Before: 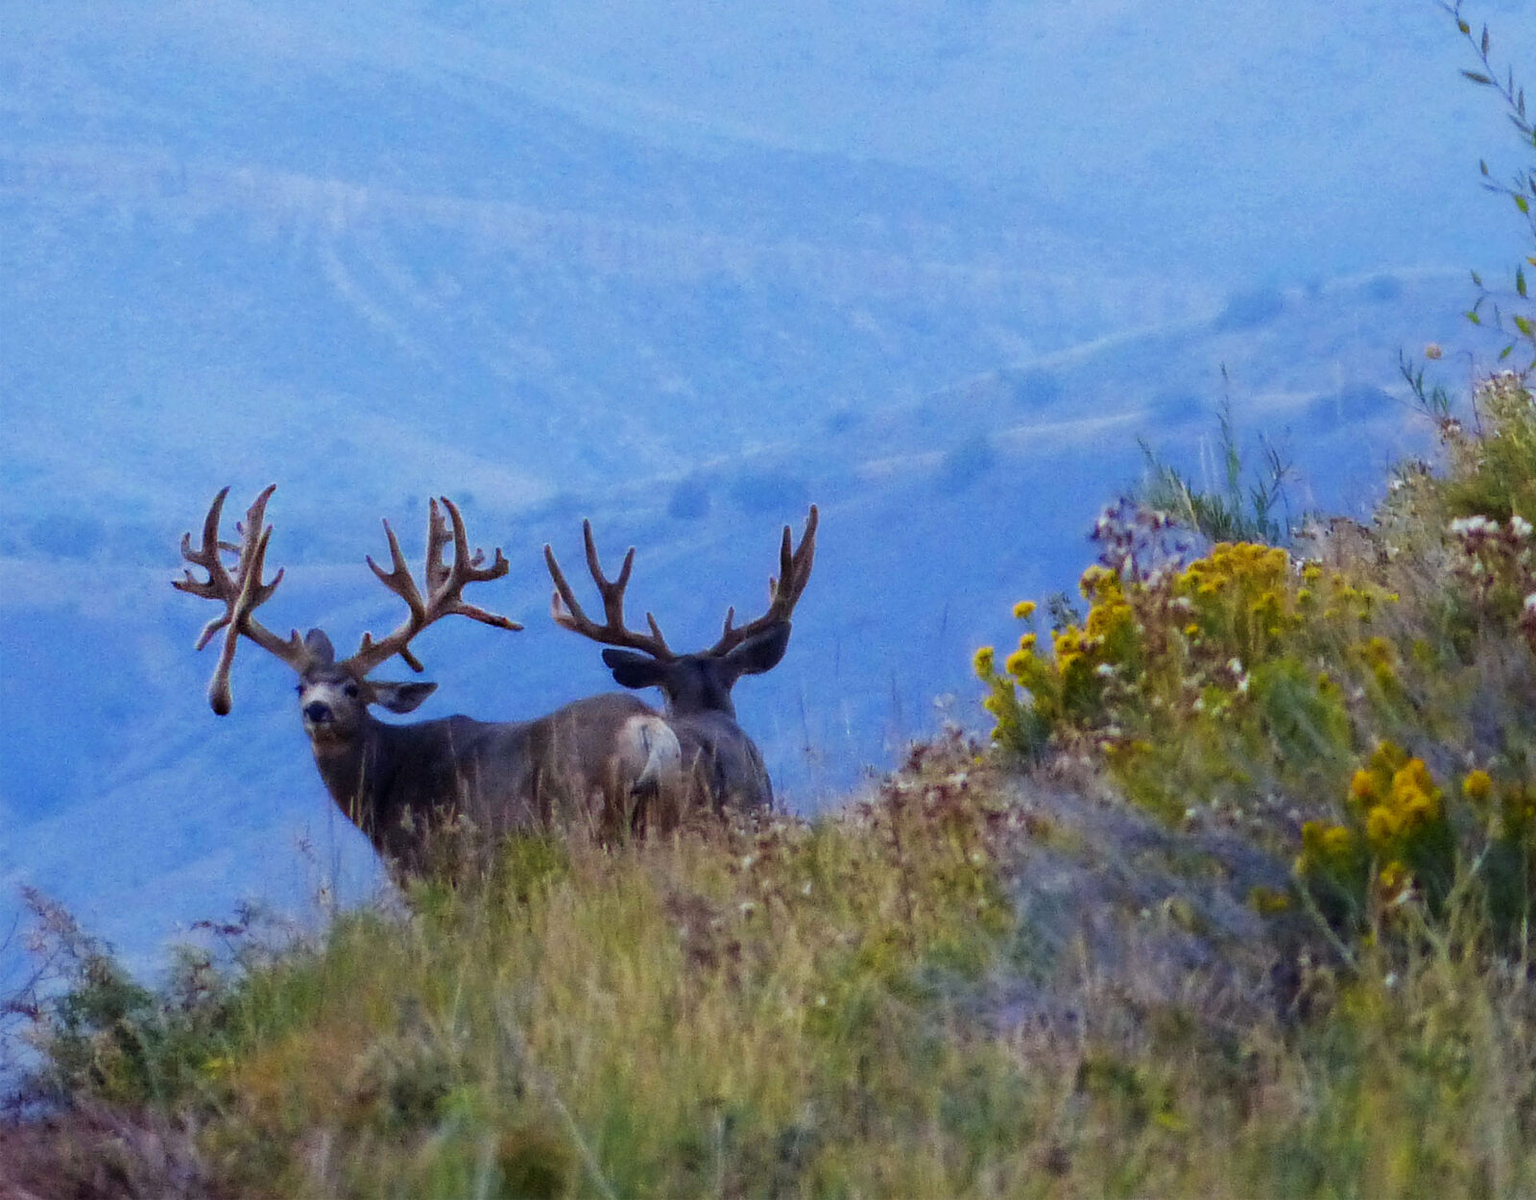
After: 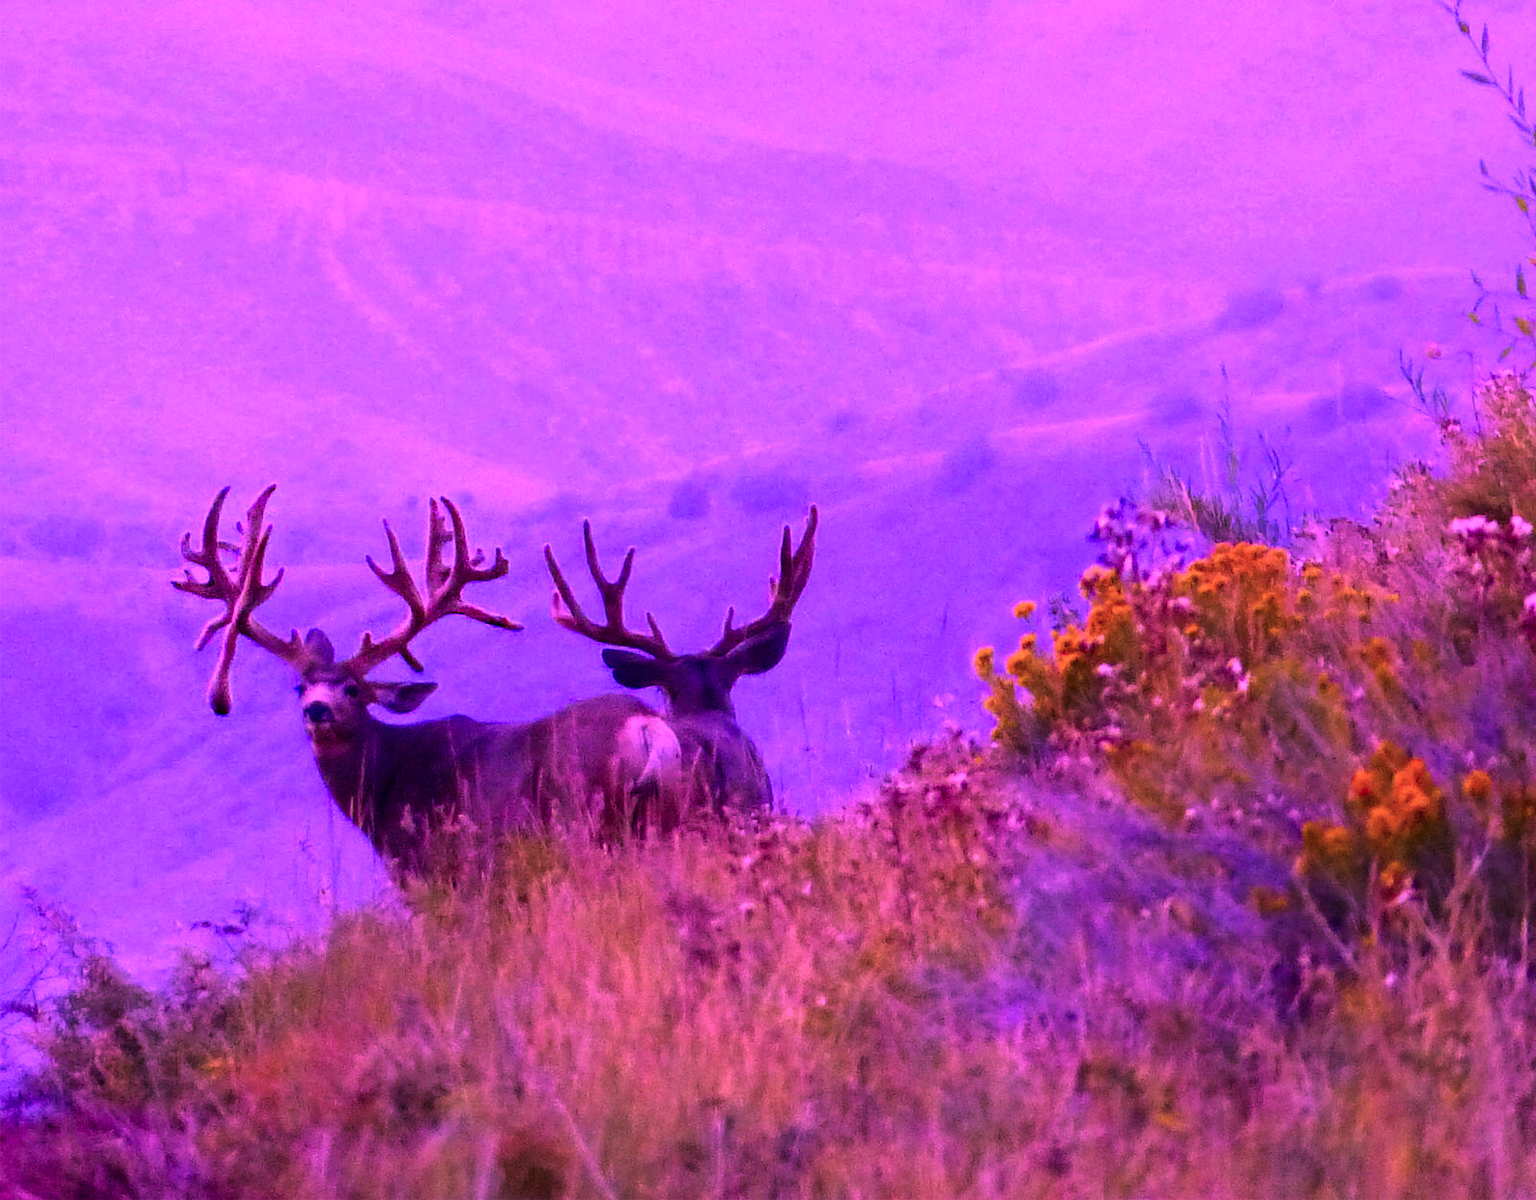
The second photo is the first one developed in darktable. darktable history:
contrast brightness saturation: contrast 0.09, saturation 0.28
color calibration: illuminant custom, x 0.261, y 0.521, temperature 7054.11 K
